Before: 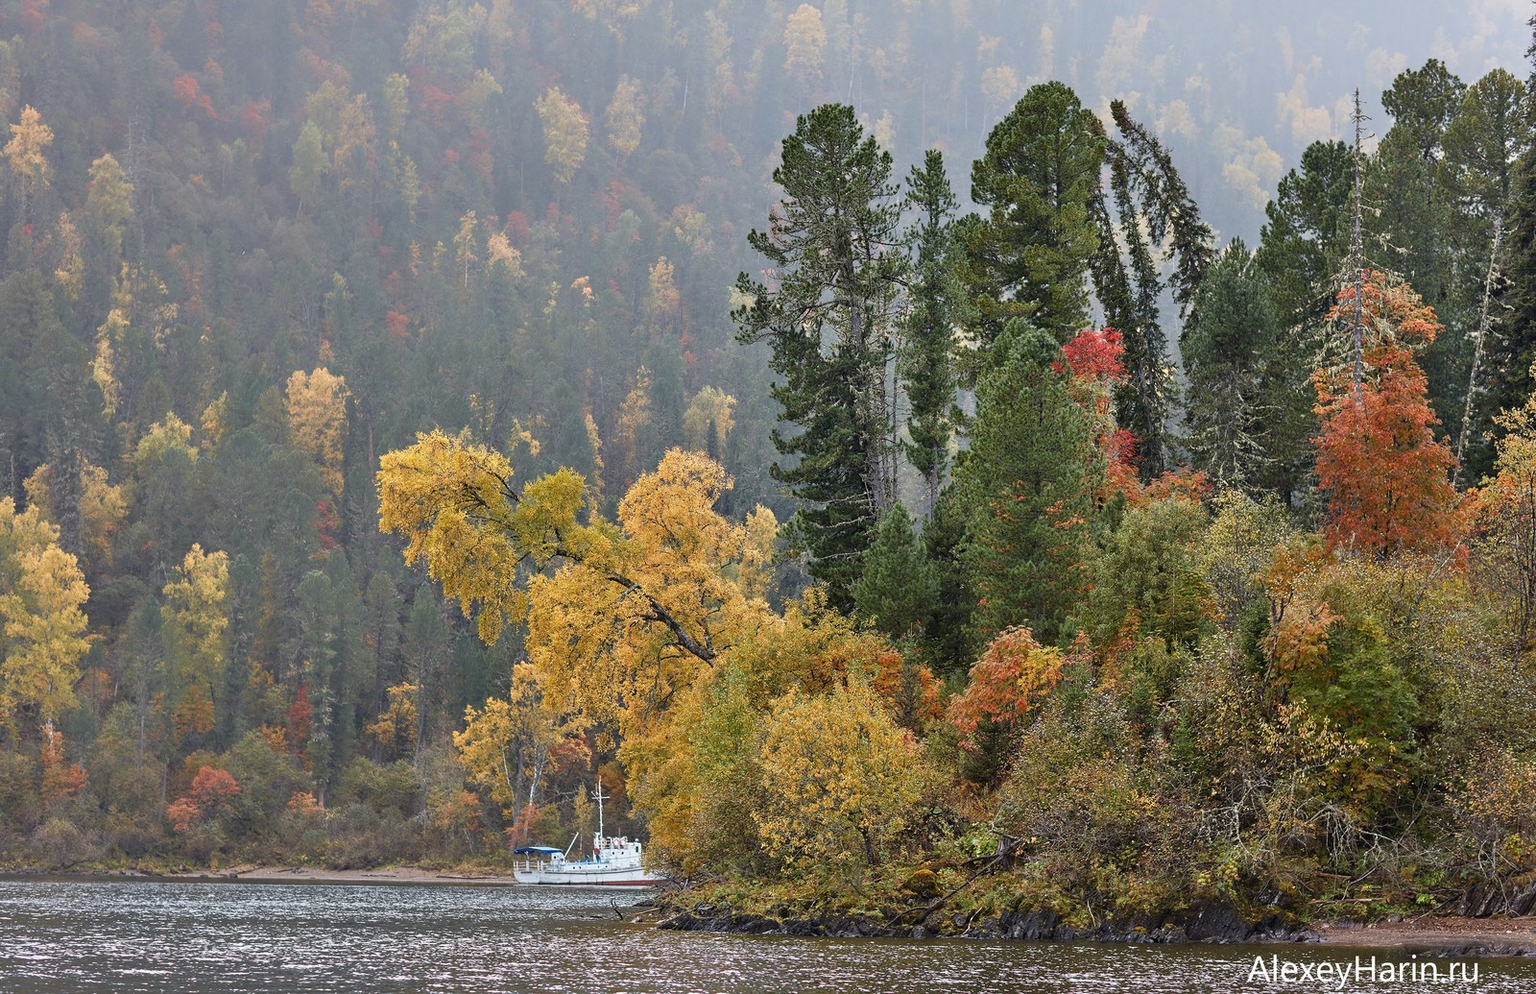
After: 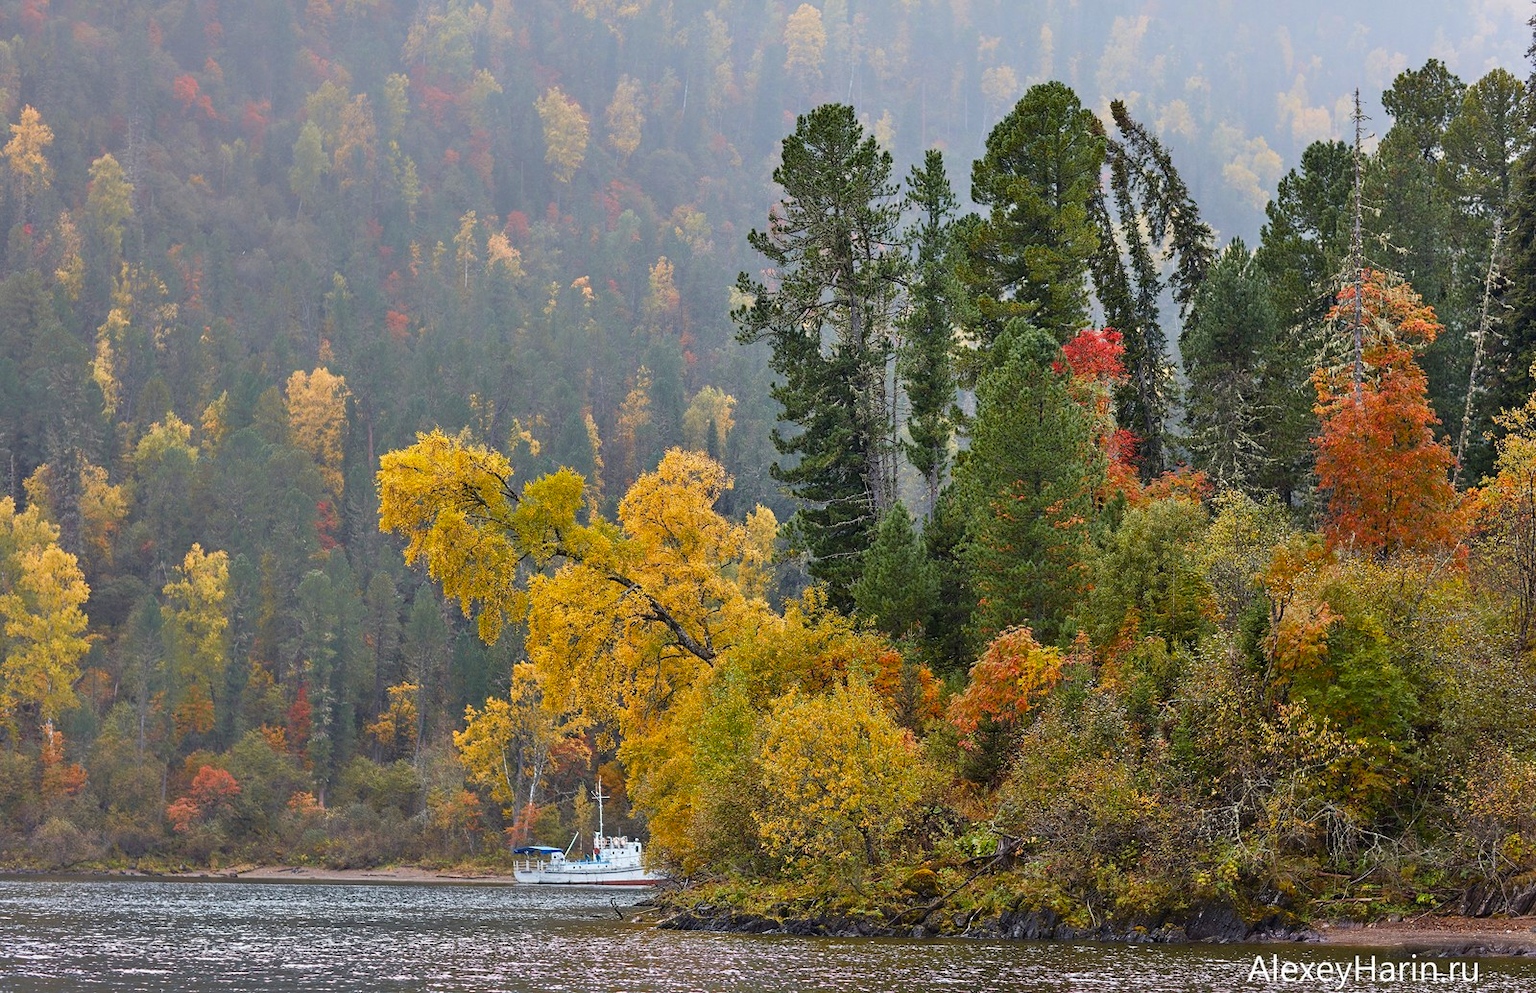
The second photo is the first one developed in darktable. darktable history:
color balance rgb: perceptual saturation grading › global saturation 20%, global vibrance 20%
rotate and perspective: automatic cropping original format, crop left 0, crop top 0
